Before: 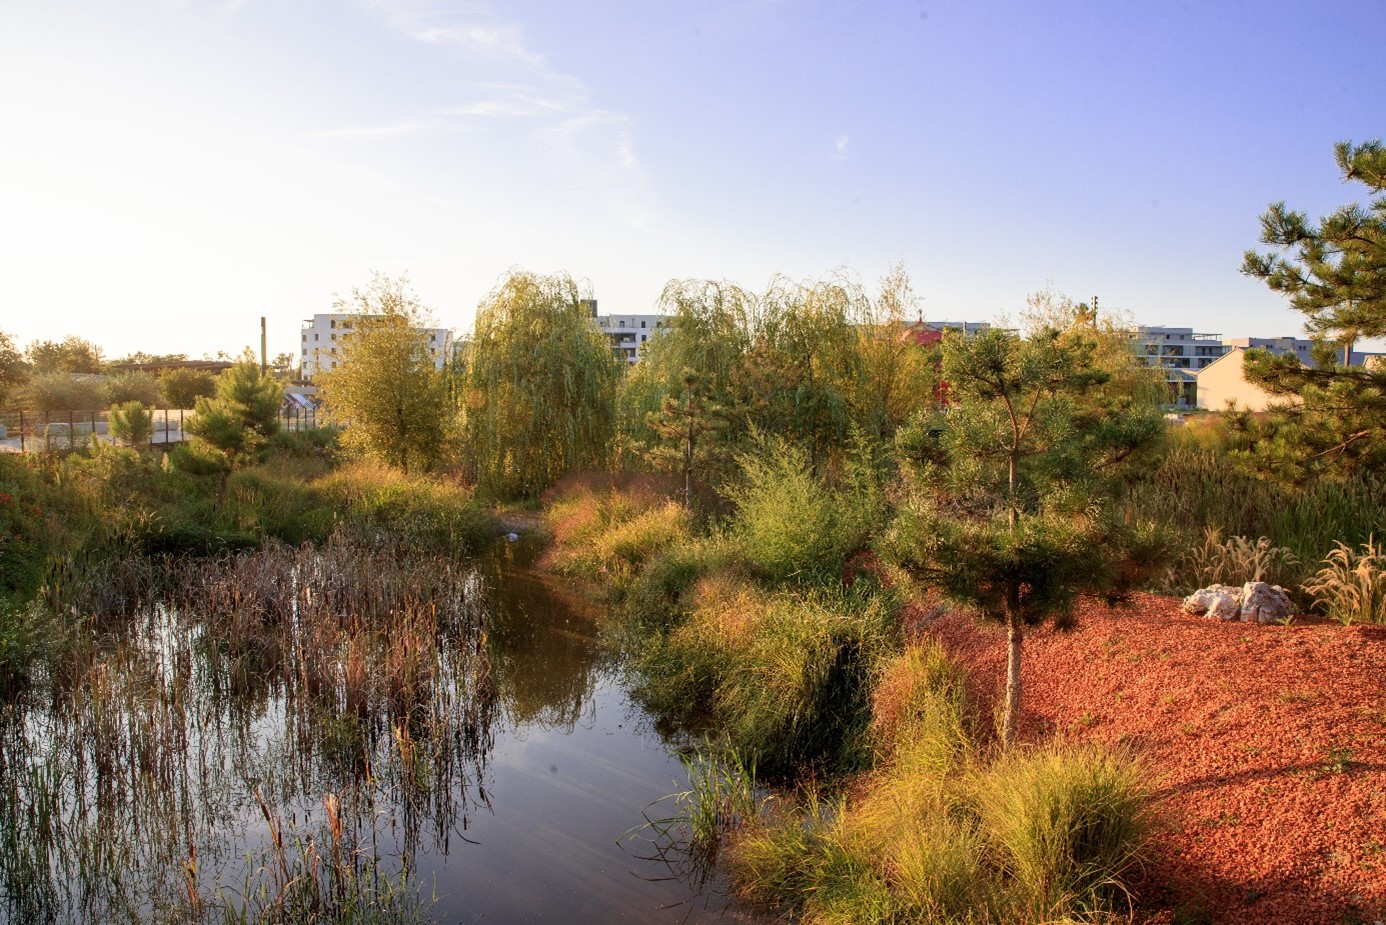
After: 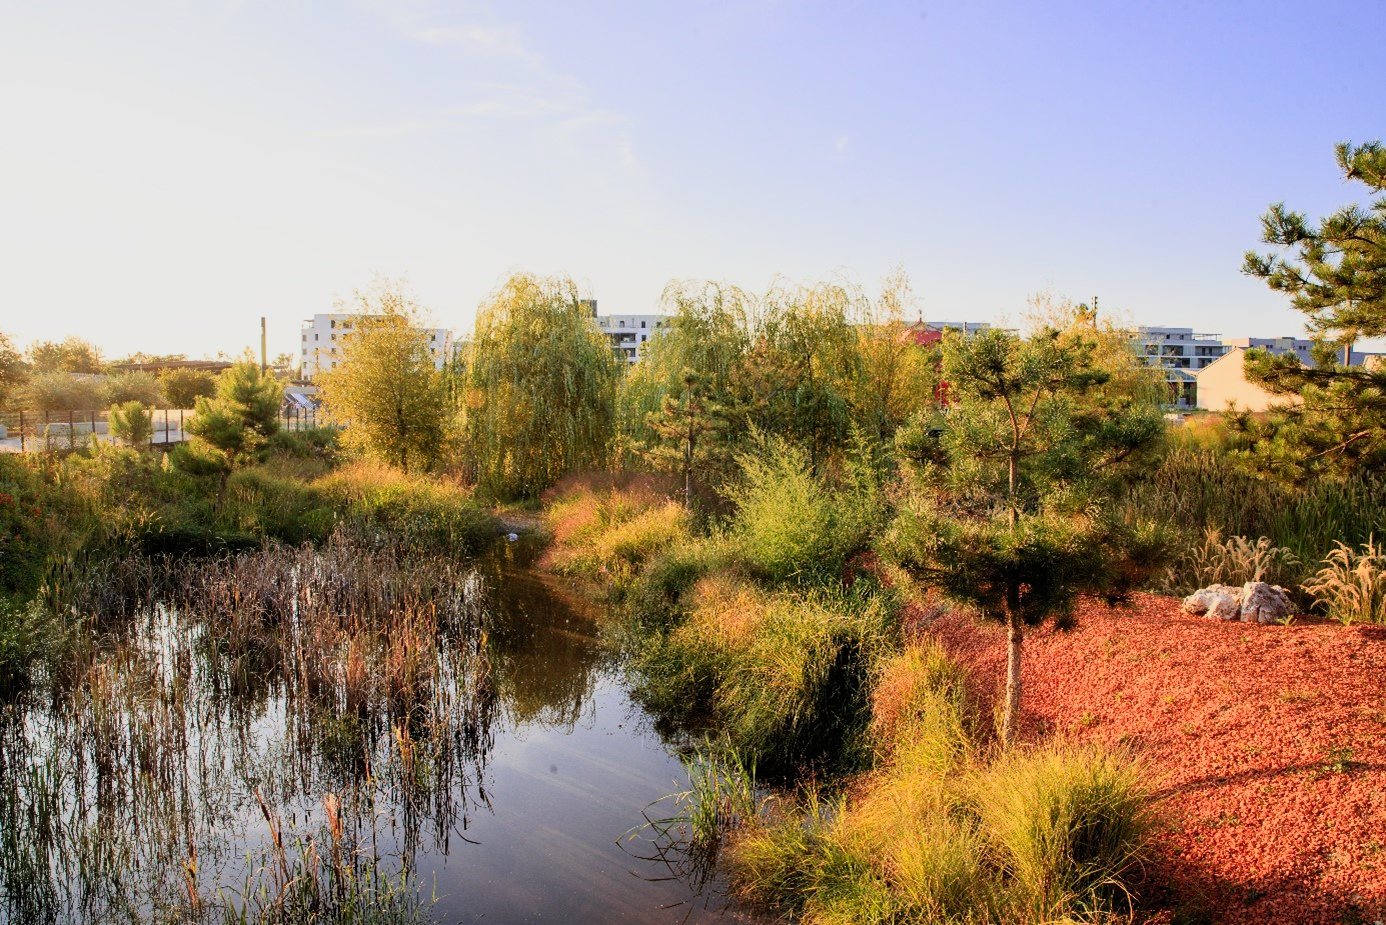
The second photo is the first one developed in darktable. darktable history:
contrast brightness saturation: contrast 0.2, brightness 0.16, saturation 0.22
filmic rgb: black relative exposure -7.65 EV, white relative exposure 4.56 EV, hardness 3.61
tone equalizer: on, module defaults
